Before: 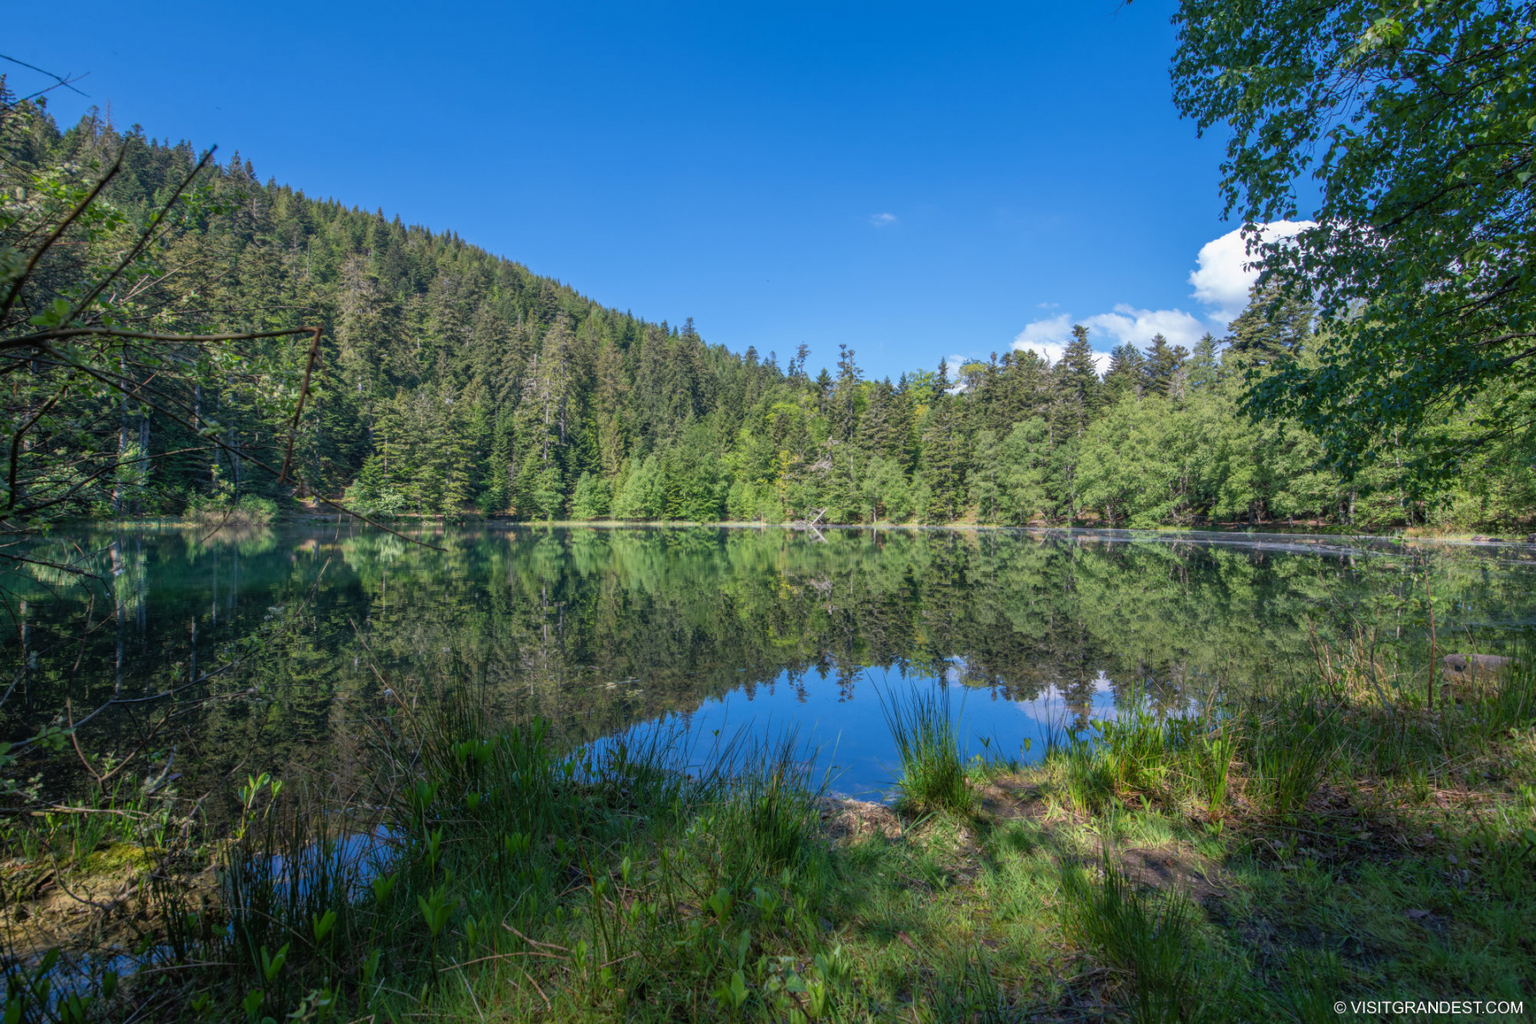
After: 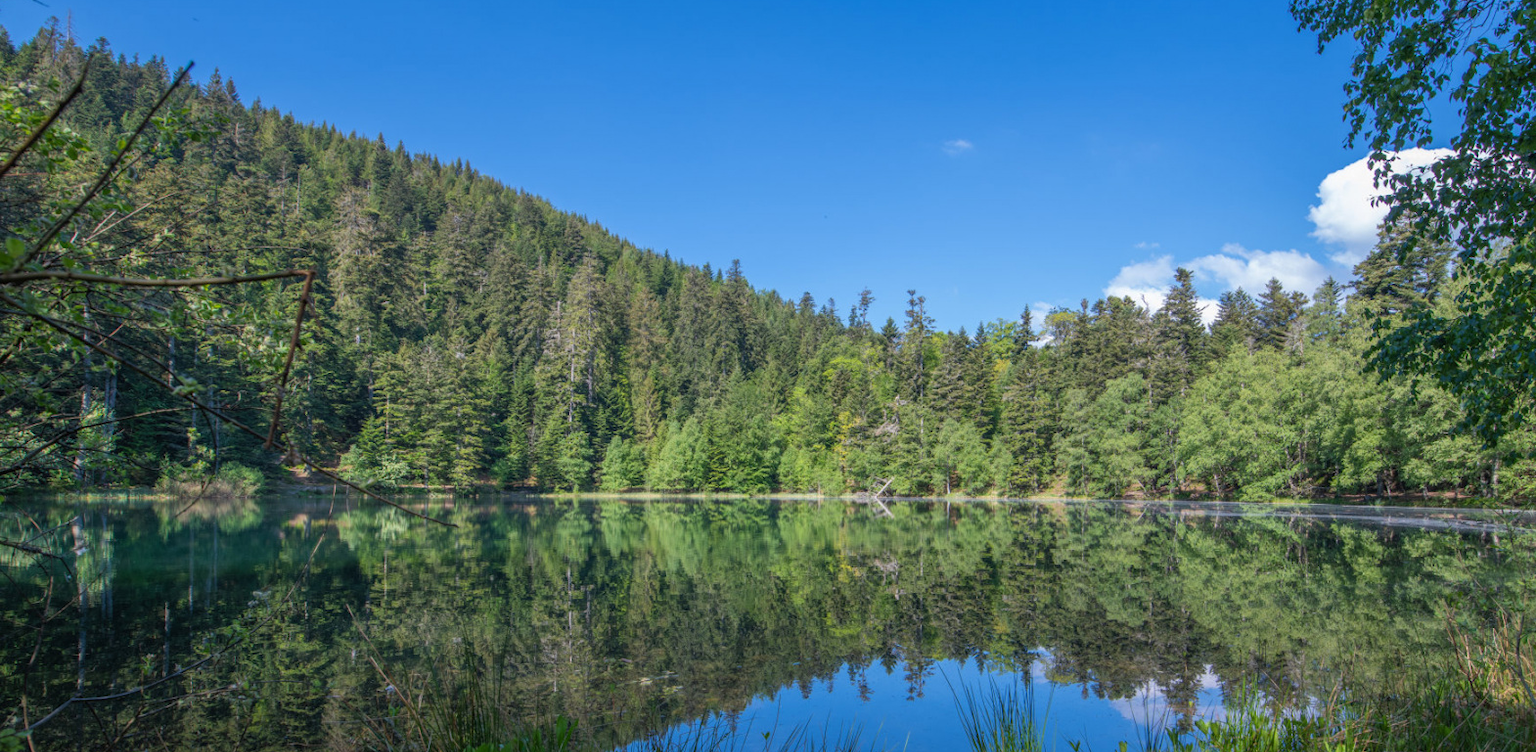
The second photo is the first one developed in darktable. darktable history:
crop: left 3.129%, top 8.993%, right 9.619%, bottom 26.889%
